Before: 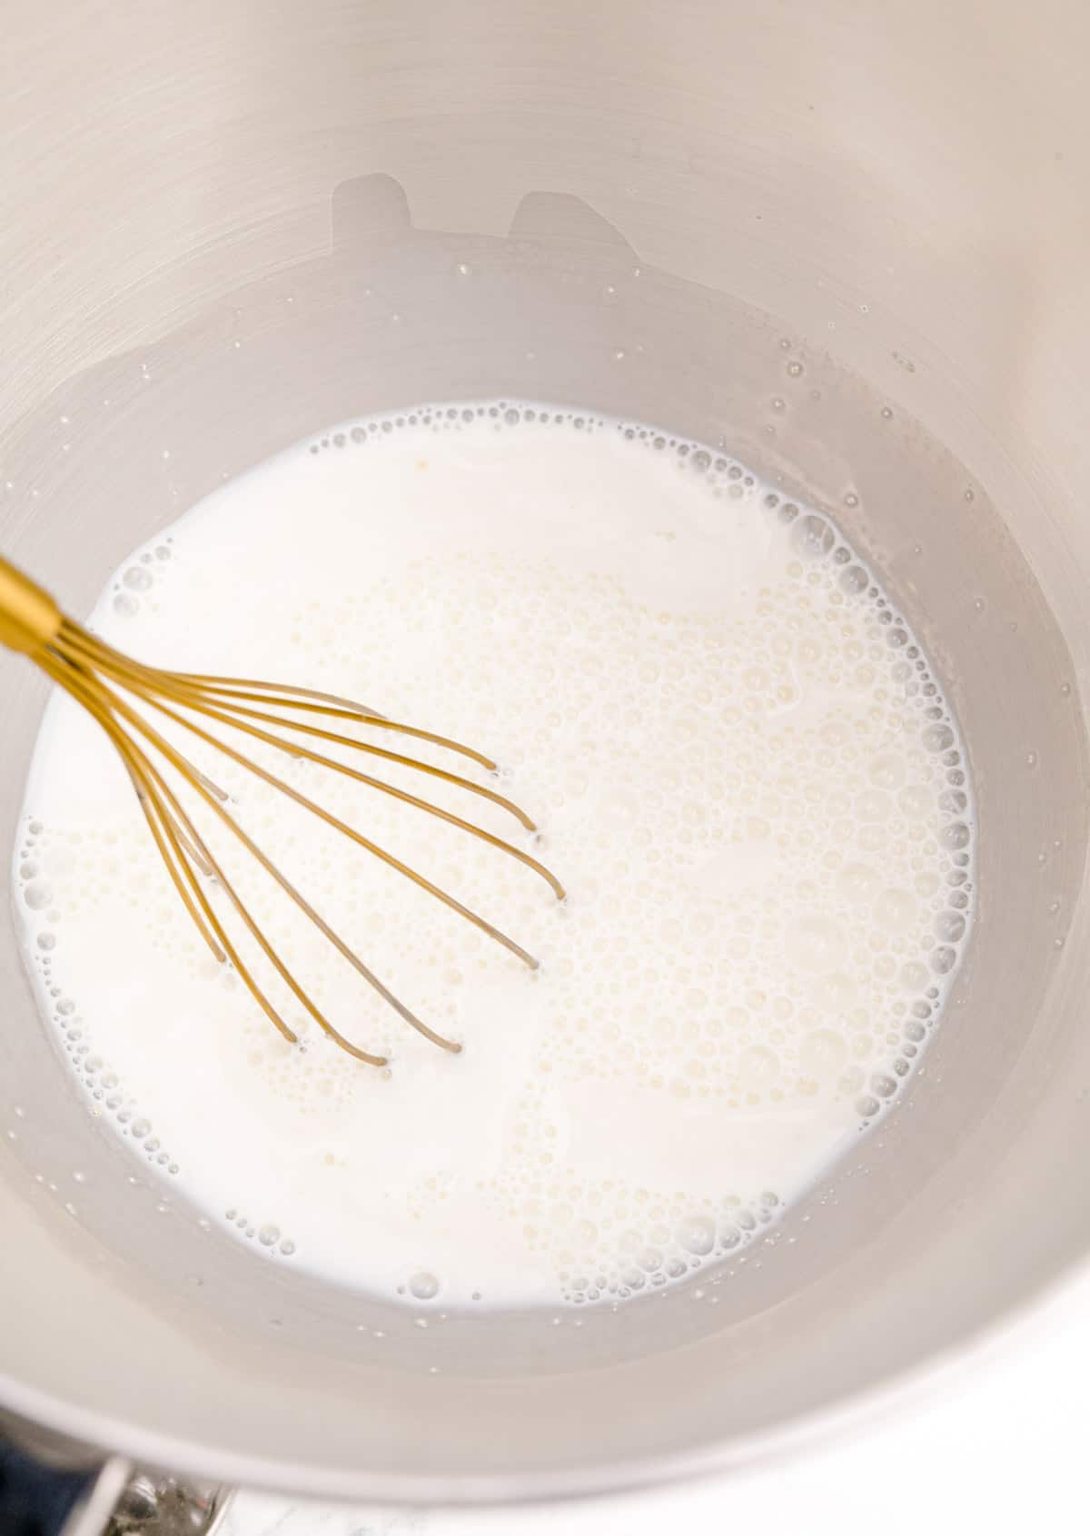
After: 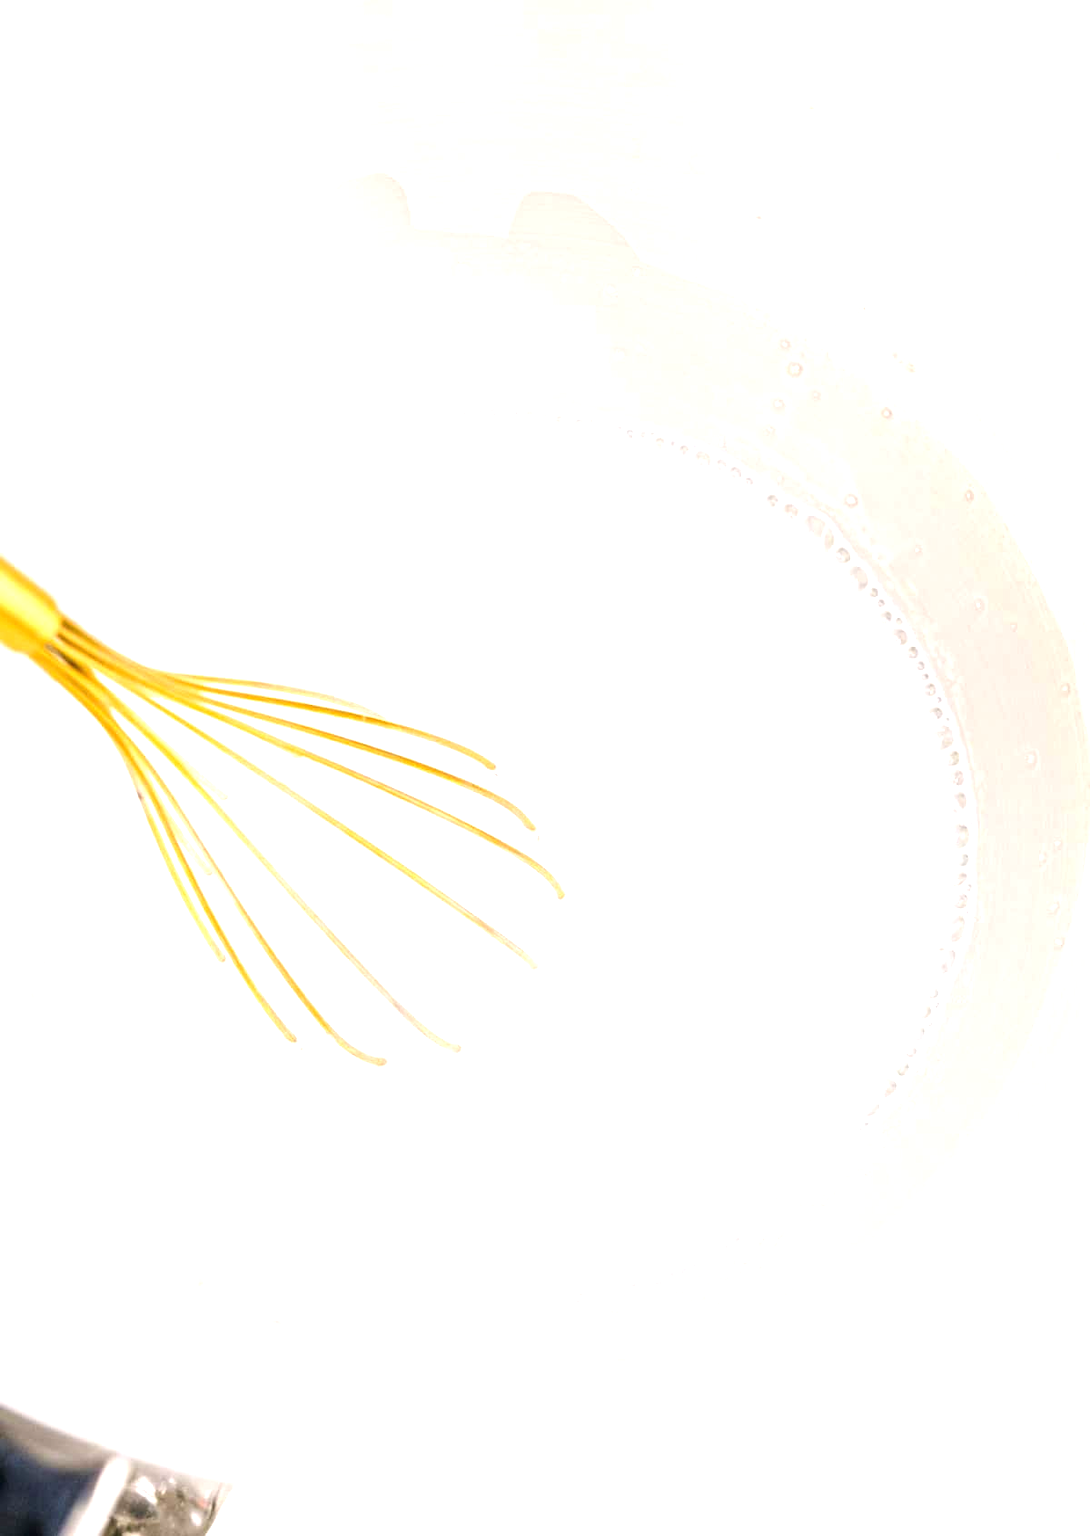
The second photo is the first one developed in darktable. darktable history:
exposure: black level correction 0, exposure 1.171 EV, compensate highlight preservation false
